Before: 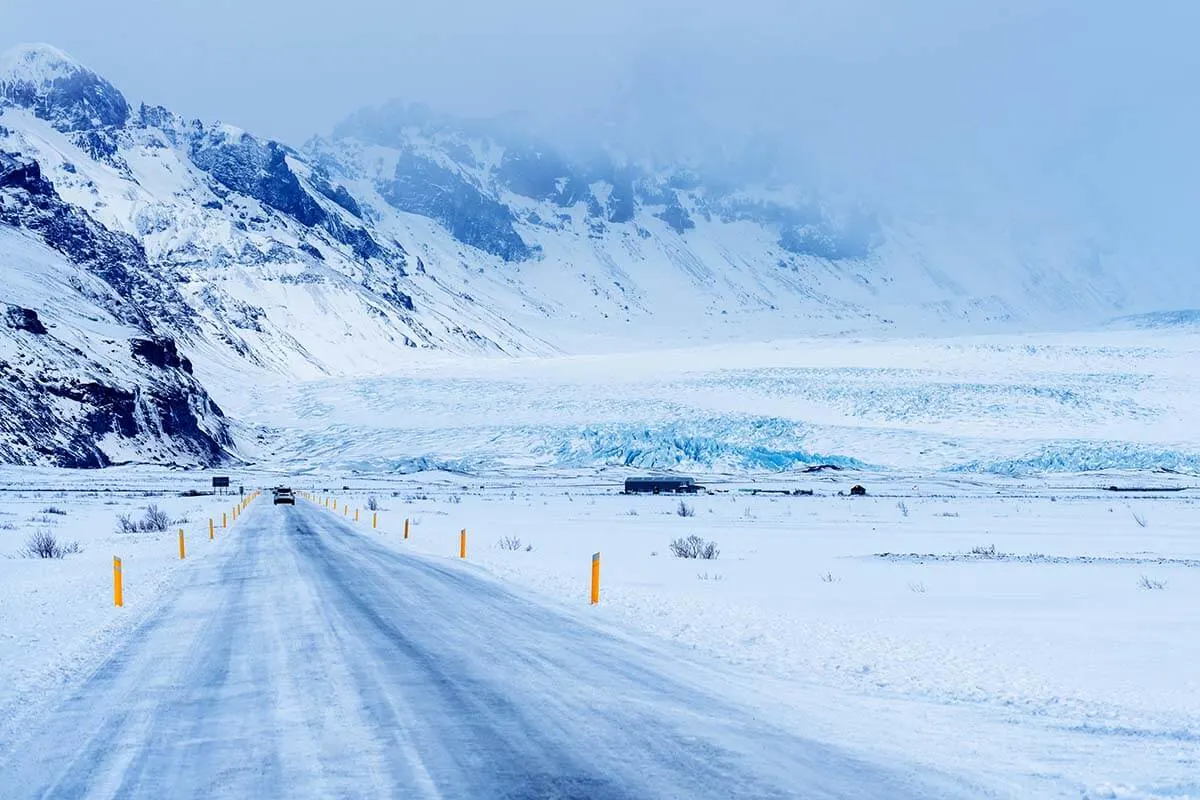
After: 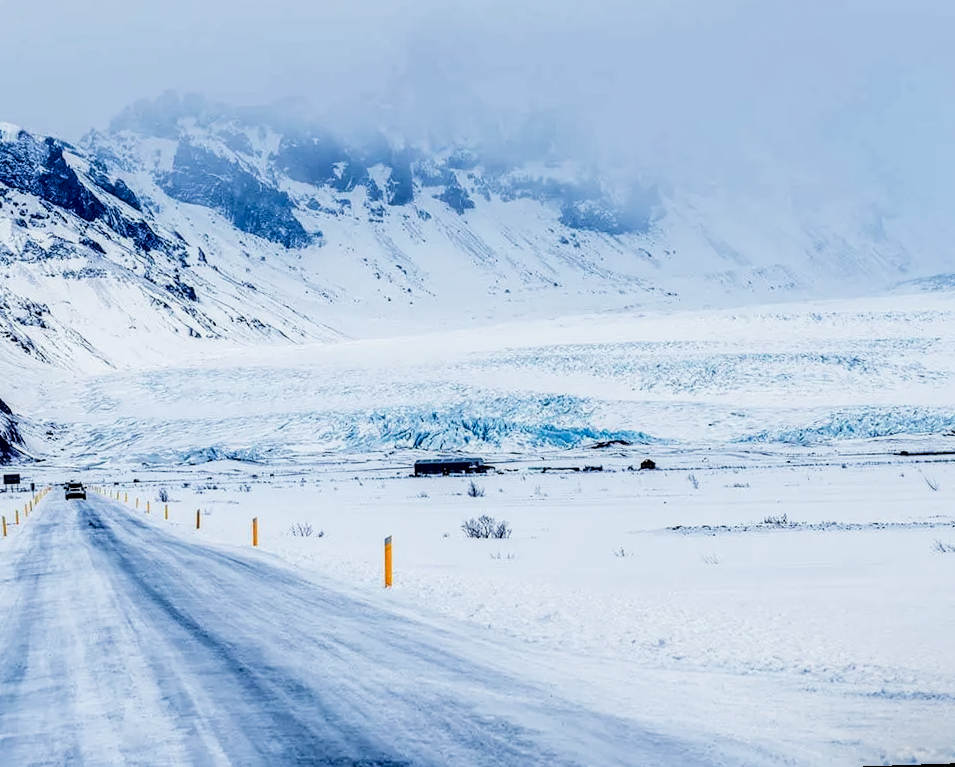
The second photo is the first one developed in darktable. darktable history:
local contrast: detail 150%
filmic rgb: black relative exposure -5 EV, white relative exposure 3.5 EV, hardness 3.19, contrast 1.4, highlights saturation mix -50%
rotate and perspective: rotation -2.12°, lens shift (vertical) 0.009, lens shift (horizontal) -0.008, automatic cropping original format, crop left 0.036, crop right 0.964, crop top 0.05, crop bottom 0.959
crop: left 16.145%
